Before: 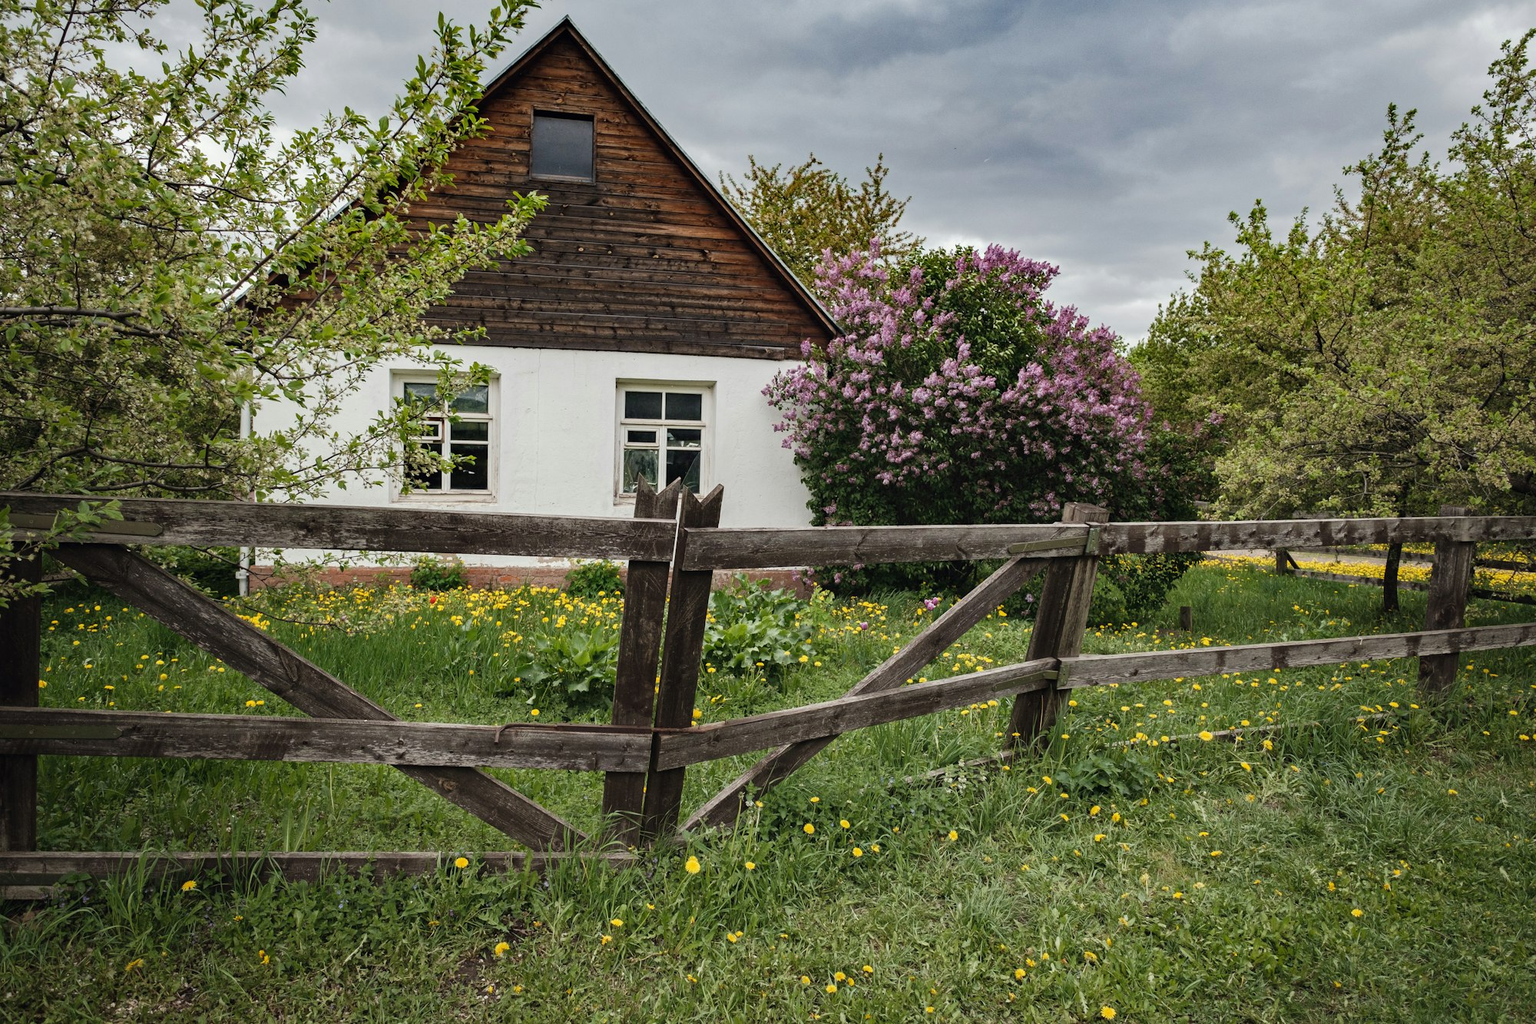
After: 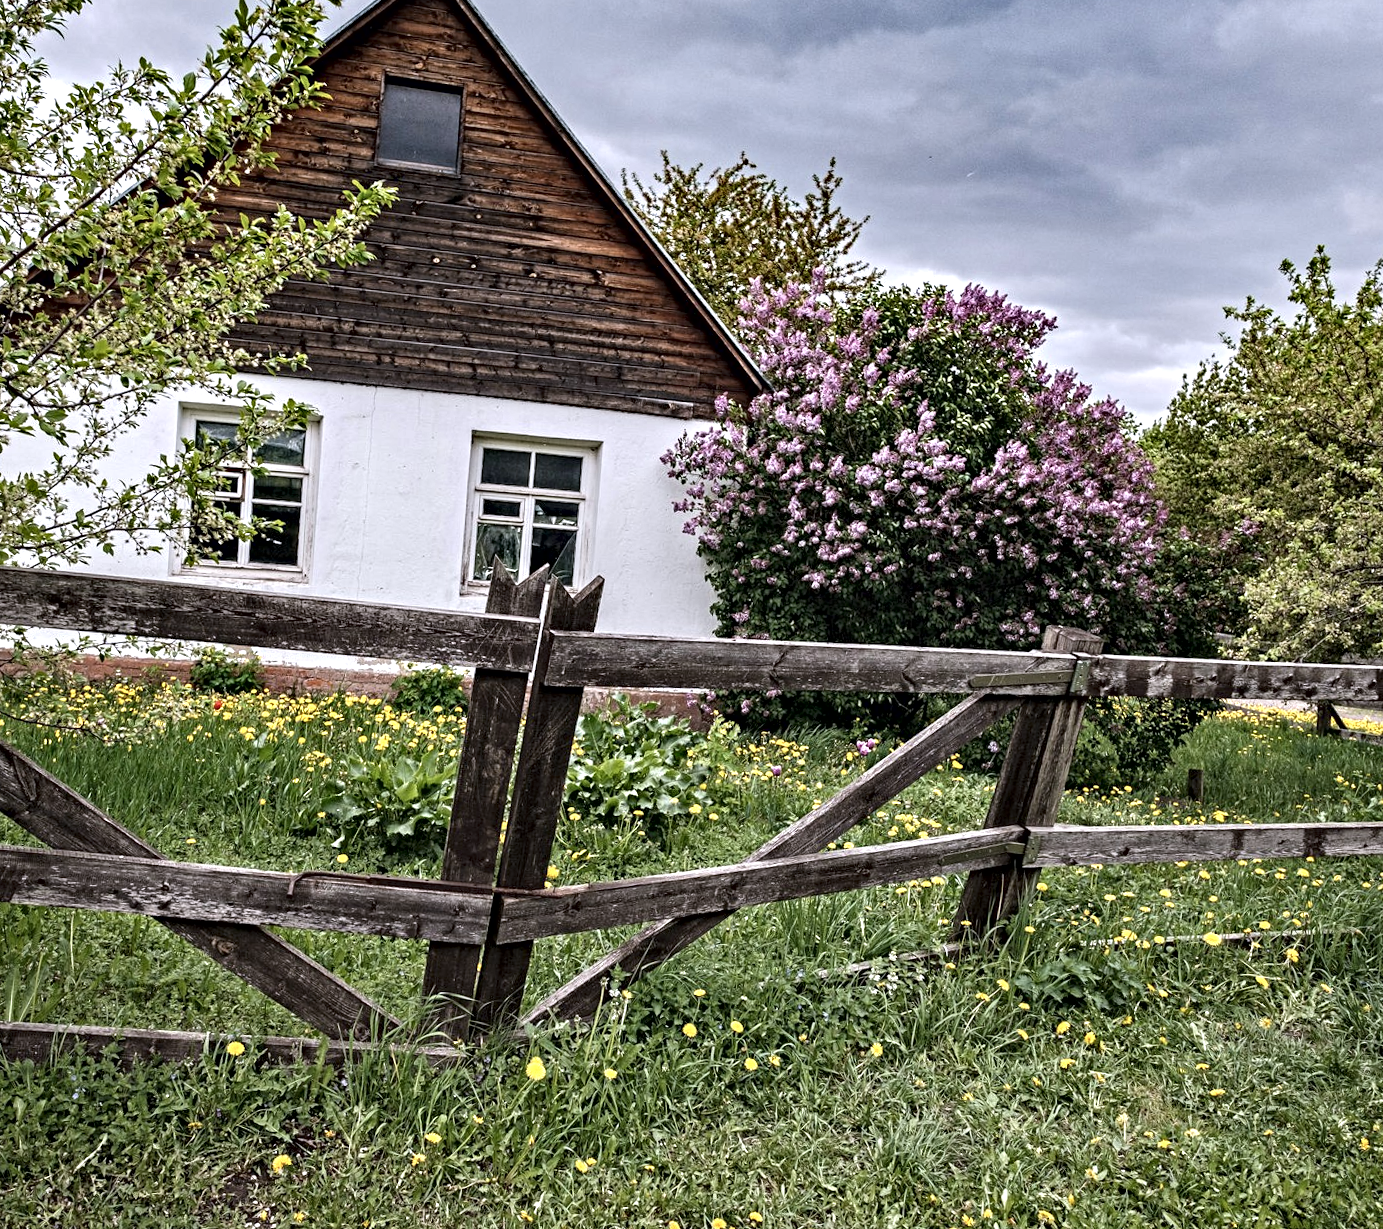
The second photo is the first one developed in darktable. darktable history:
contrast brightness saturation: saturation -0.1
exposure: exposure 0.2 EV, compensate highlight preservation false
crop and rotate: angle -3.27°, left 14.277%, top 0.028%, right 10.766%, bottom 0.028%
contrast equalizer: octaves 7, y [[0.5, 0.542, 0.583, 0.625, 0.667, 0.708], [0.5 ×6], [0.5 ×6], [0 ×6], [0 ×6]]
white balance: red 1.004, blue 1.096
